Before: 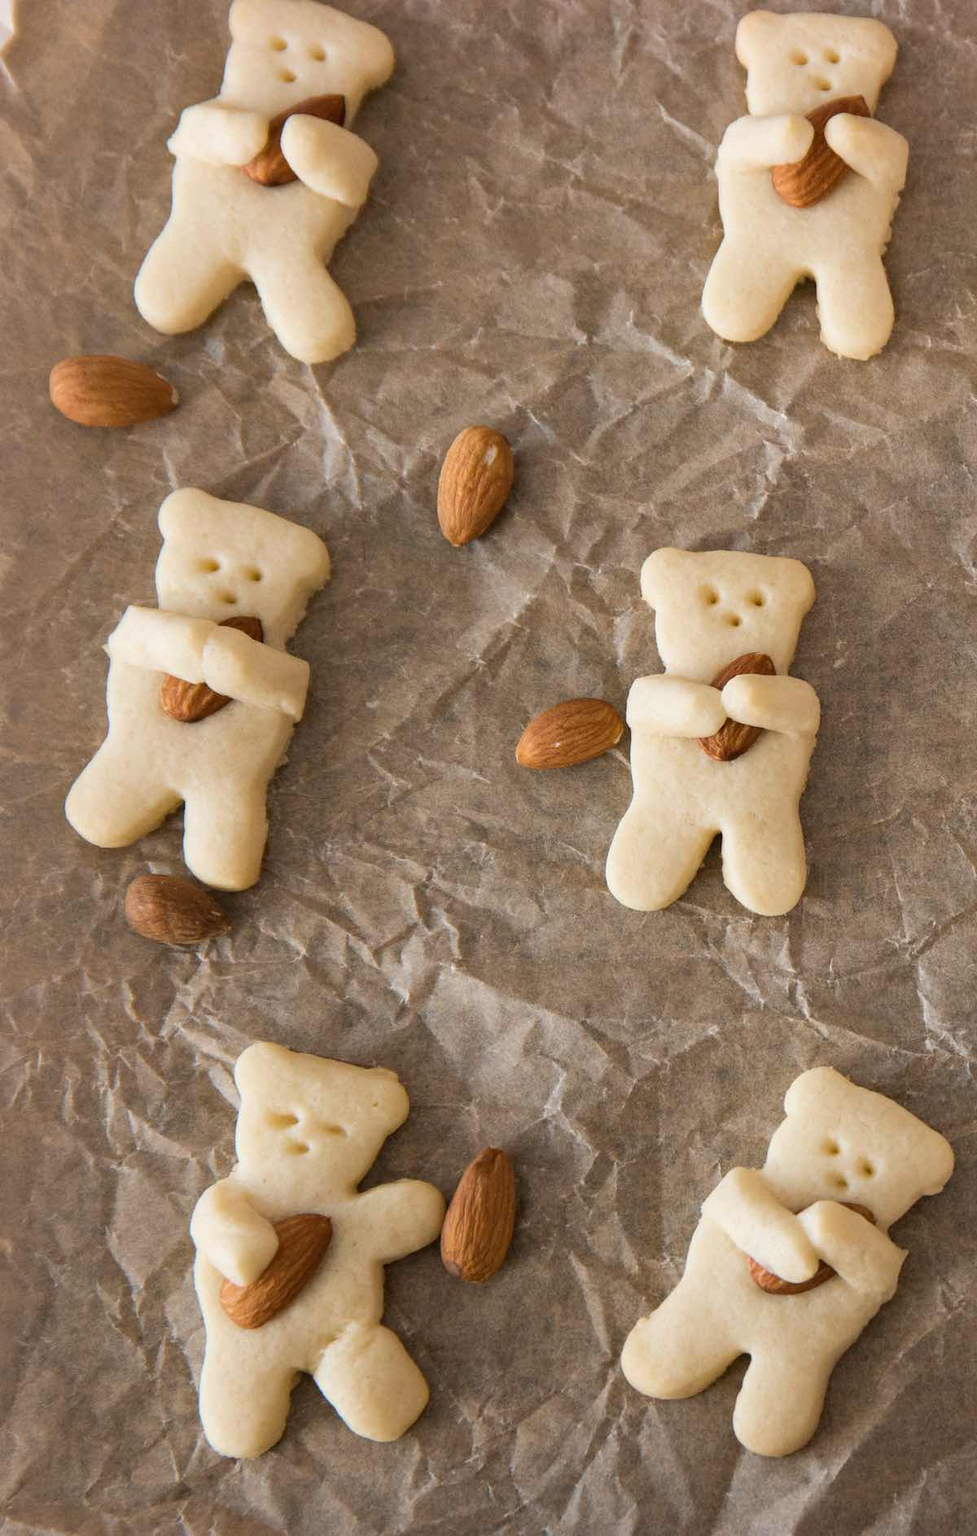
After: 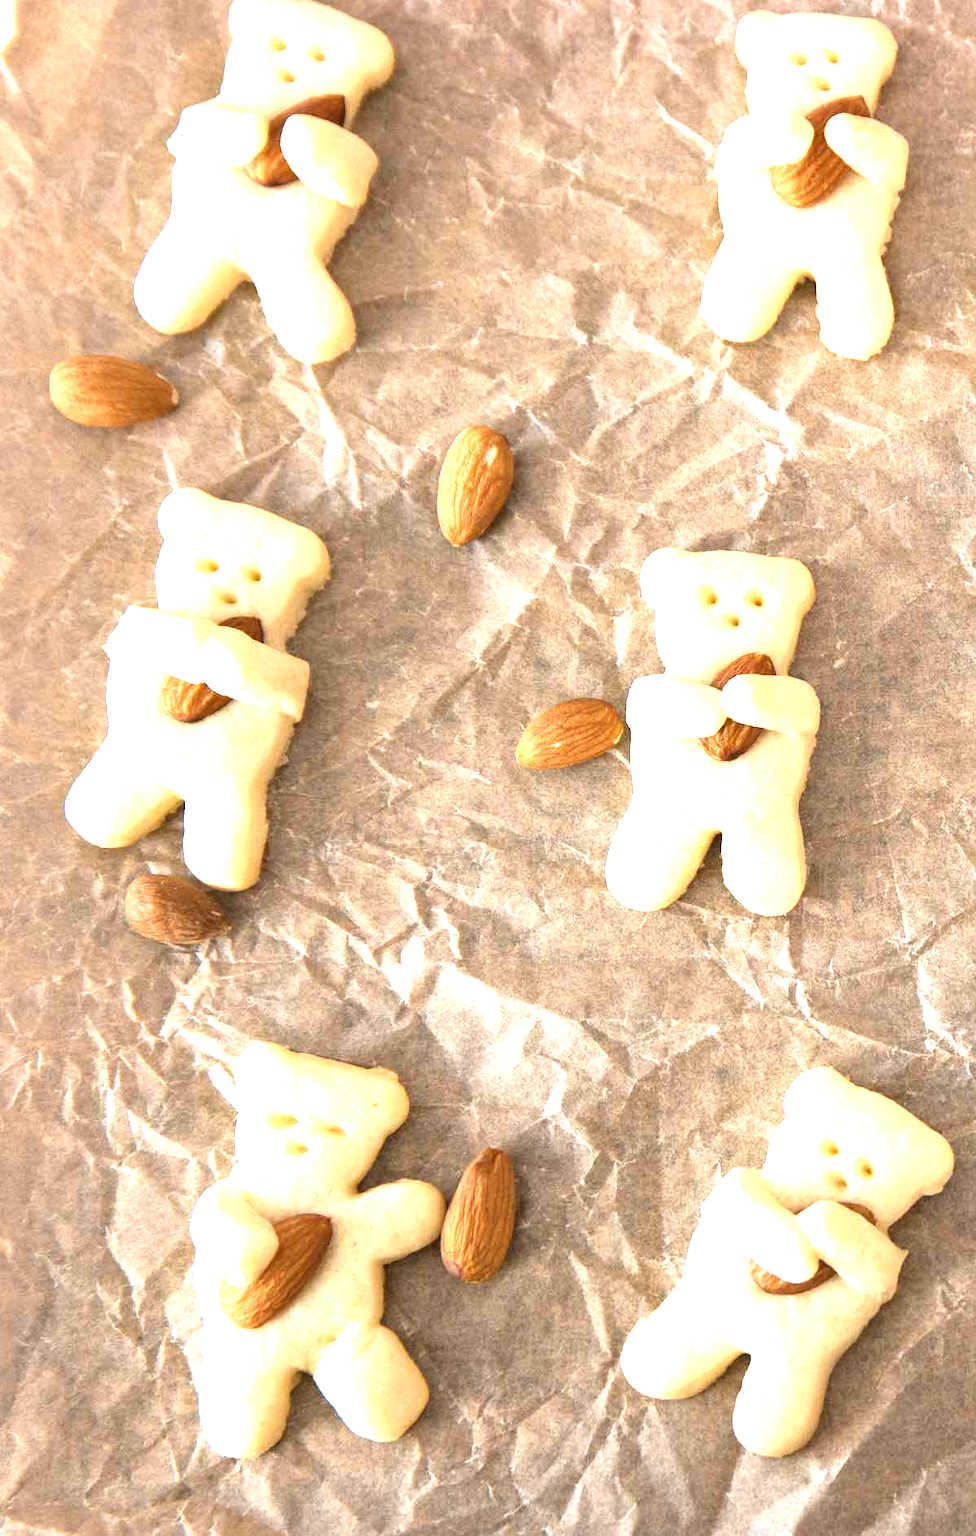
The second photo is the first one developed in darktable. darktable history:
exposure: black level correction 0, exposure 1.679 EV, compensate highlight preservation false
